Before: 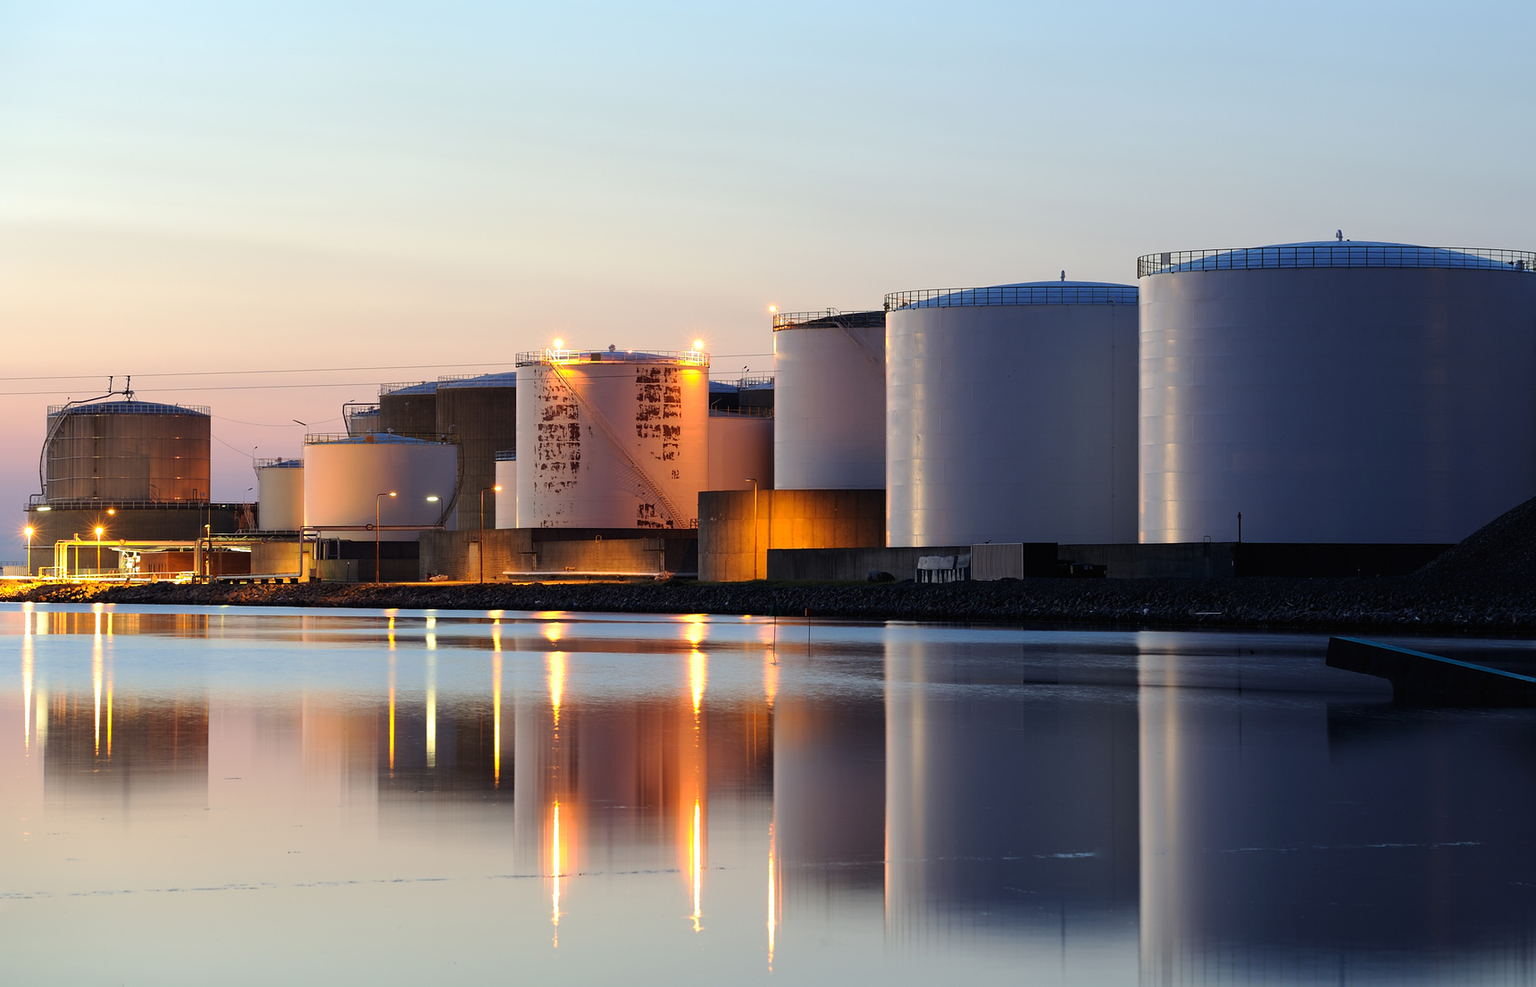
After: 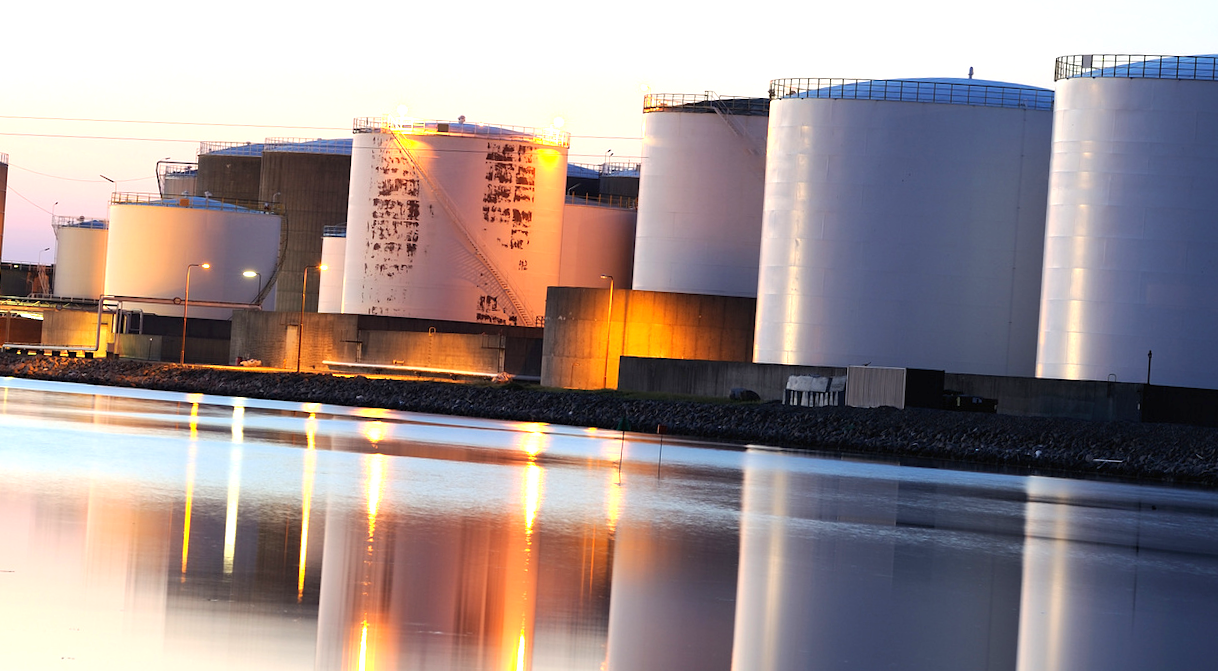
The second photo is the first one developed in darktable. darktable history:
crop and rotate: angle -3.89°, left 9.93%, top 20.784%, right 11.909%, bottom 12.131%
exposure: exposure 0.945 EV, compensate highlight preservation false
